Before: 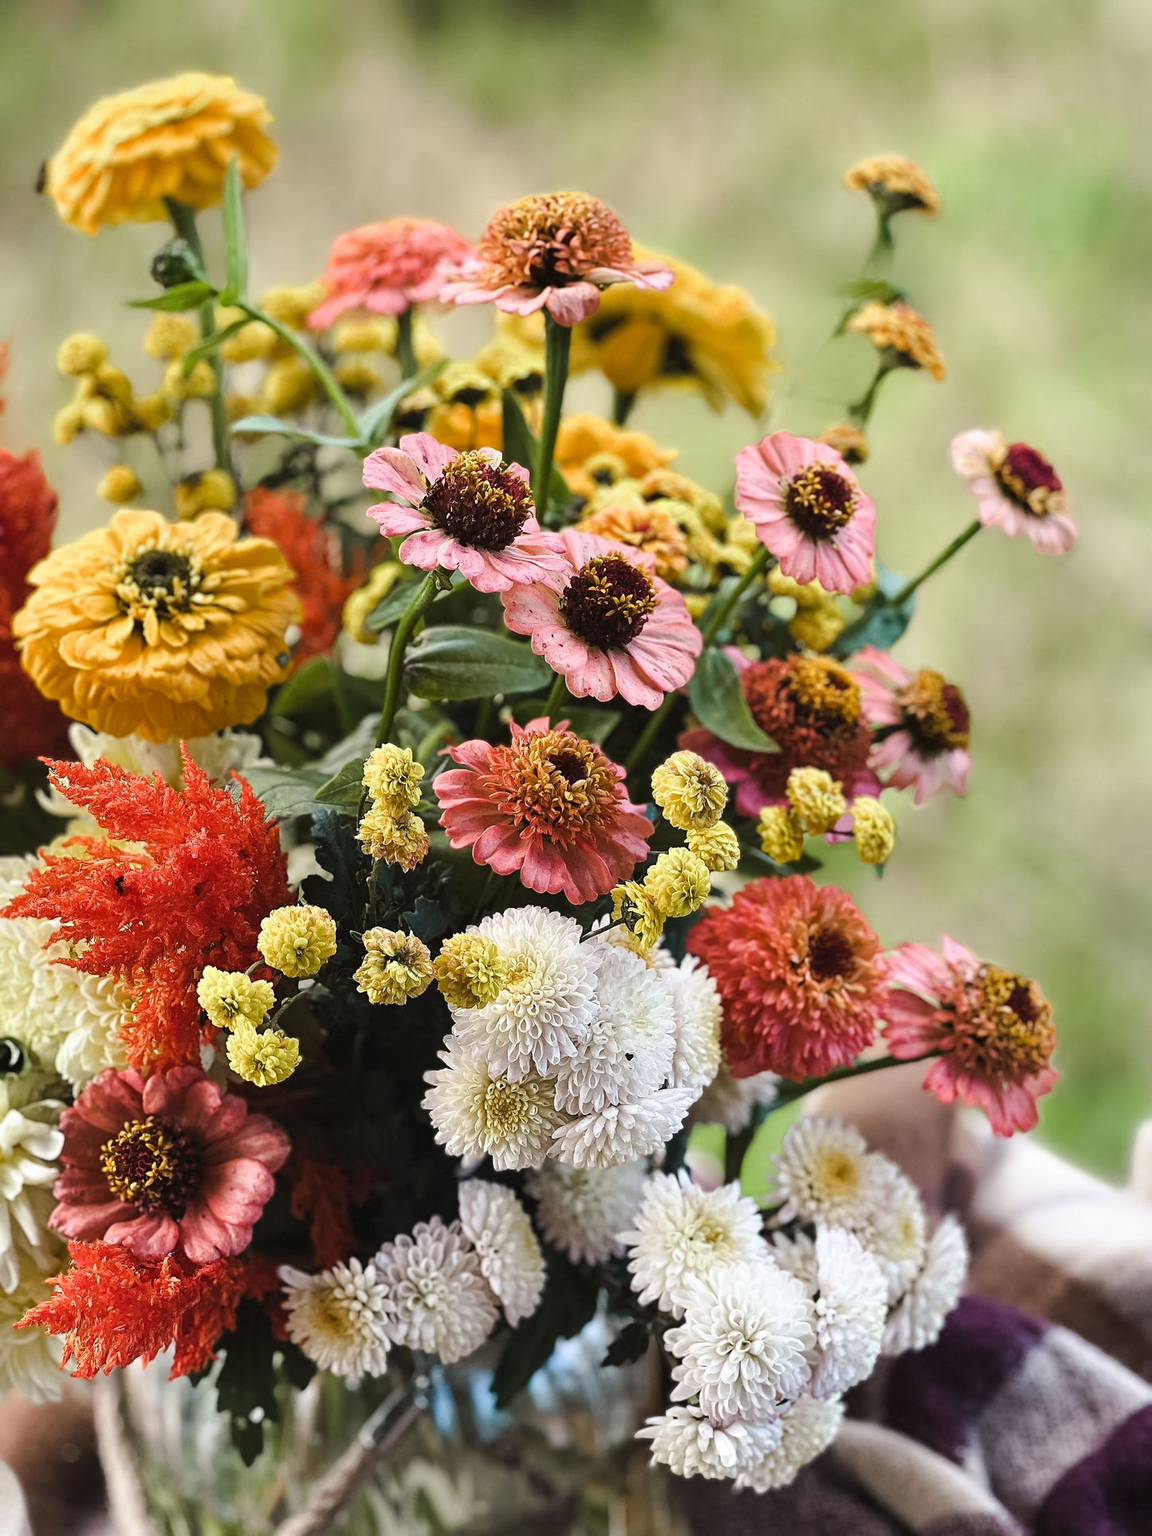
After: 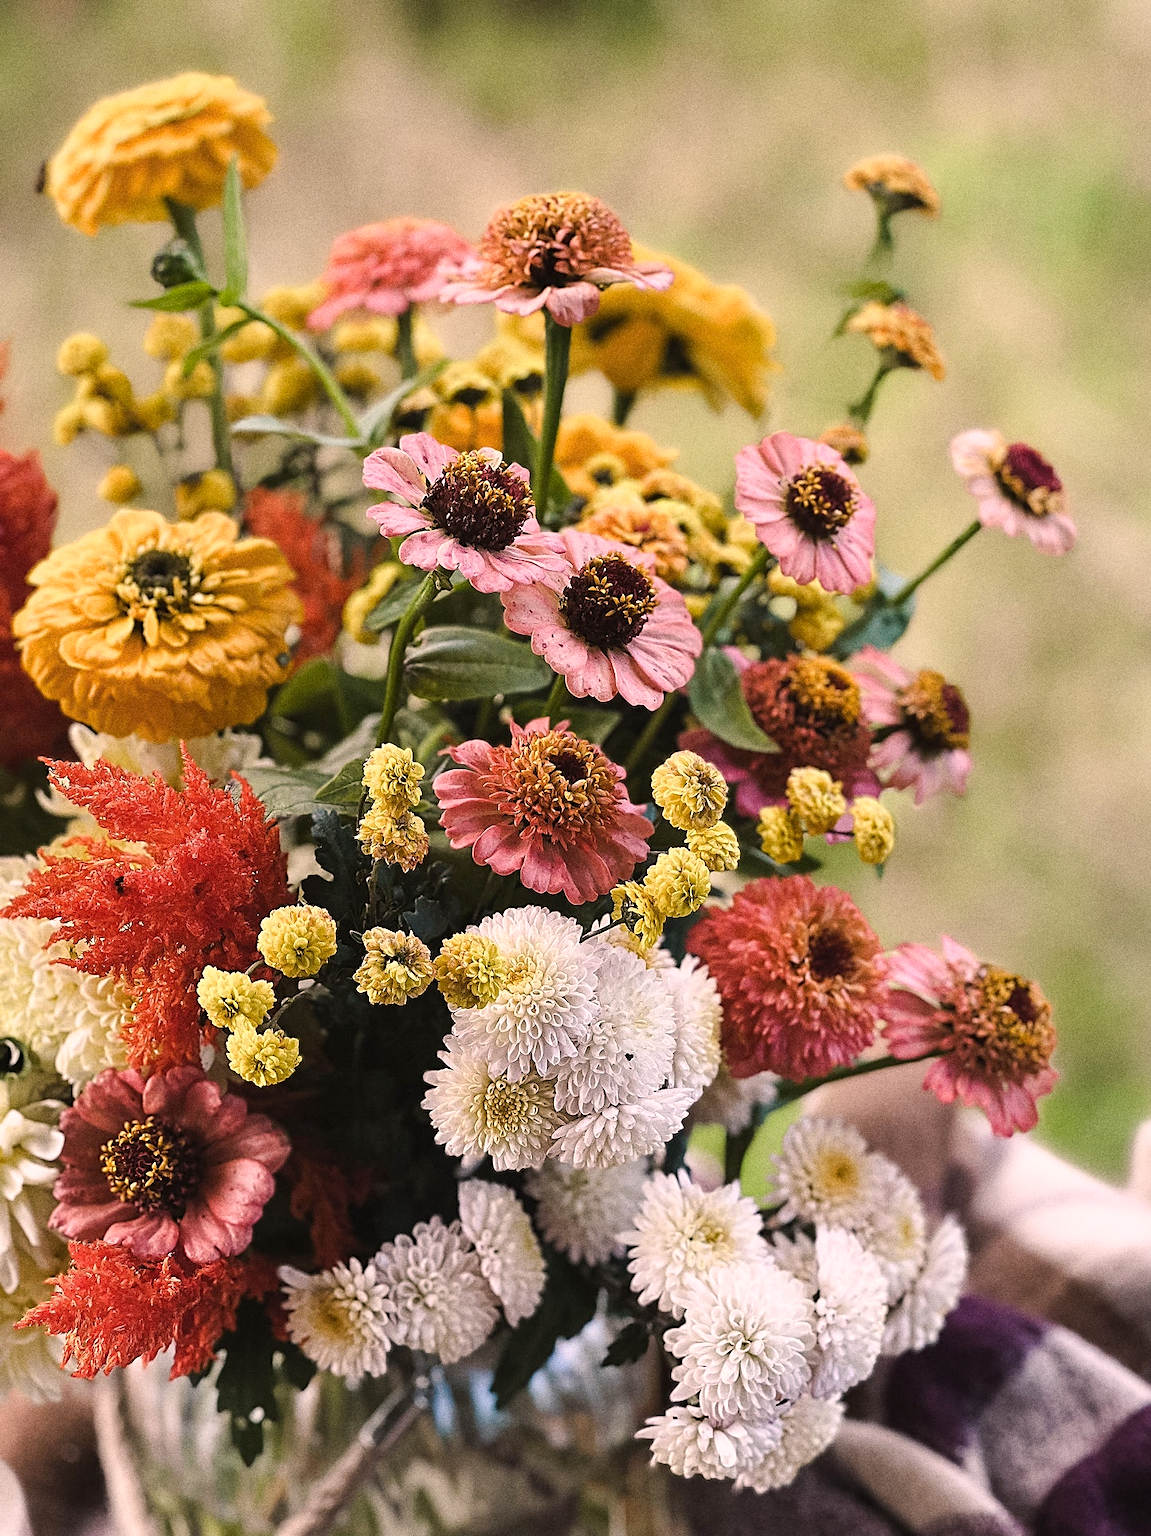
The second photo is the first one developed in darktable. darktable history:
sharpen: radius 1.864, amount 0.398, threshold 1.271
color correction: highlights a* 12.23, highlights b* 5.41
color zones: curves: ch1 [(0.077, 0.436) (0.25, 0.5) (0.75, 0.5)]
grain: coarseness 0.09 ISO, strength 40%
